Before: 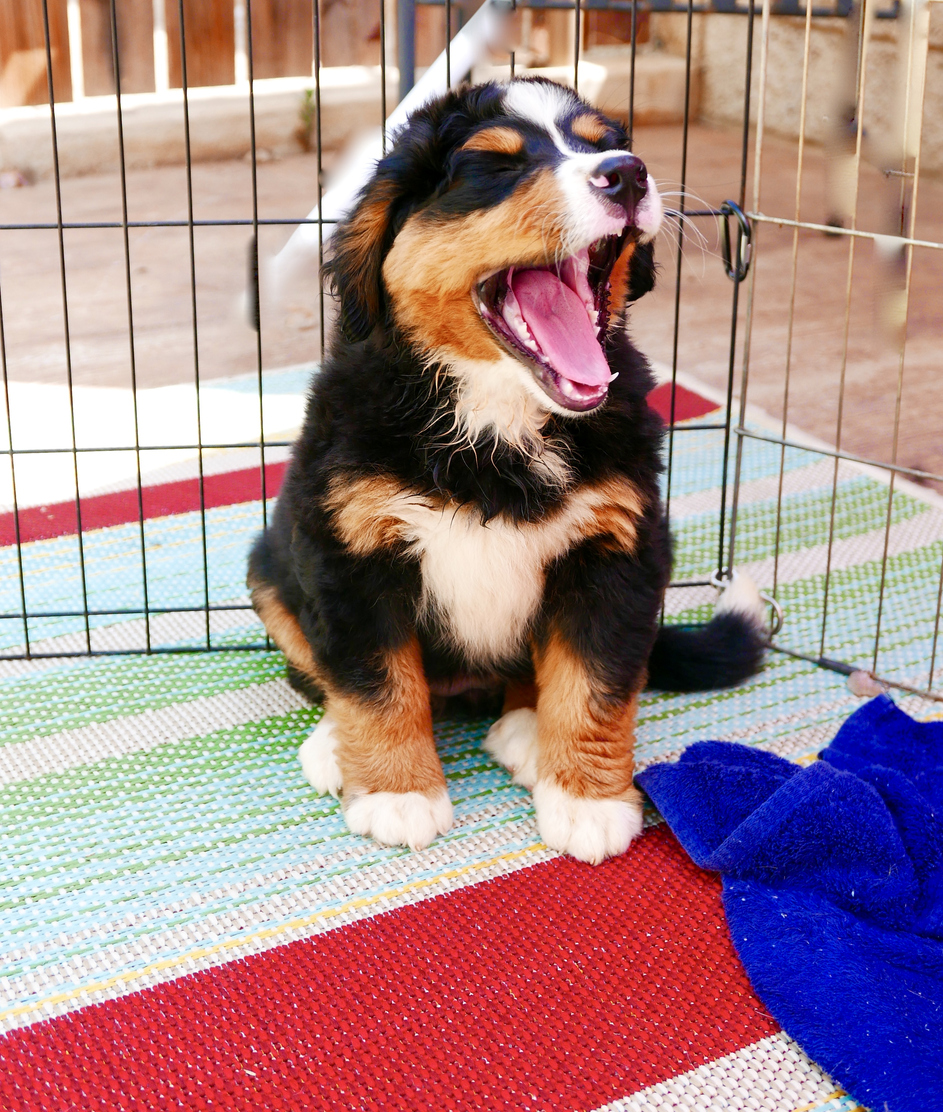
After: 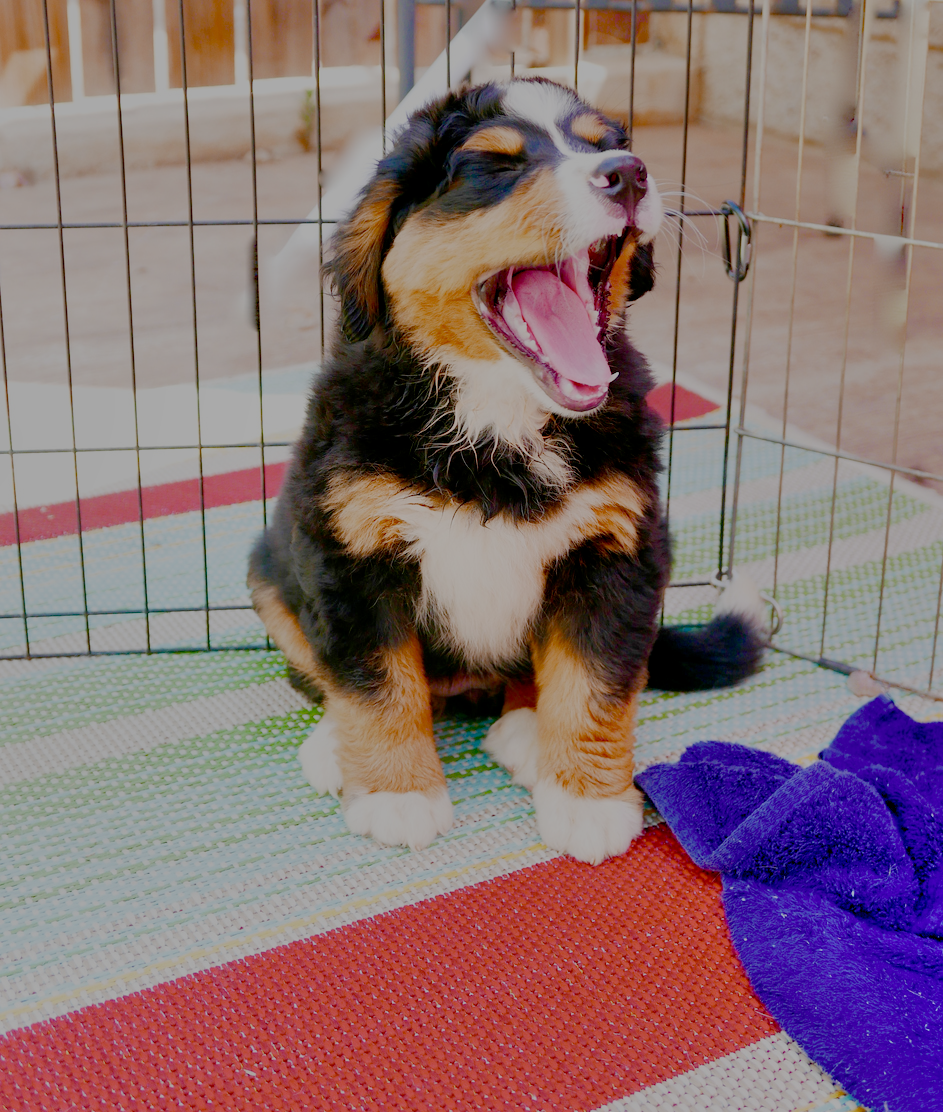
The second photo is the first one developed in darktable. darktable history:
filmic rgb: white relative exposure 8 EV, threshold 3 EV, structure ↔ texture 100%, target black luminance 0%, hardness 2.44, latitude 76.53%, contrast 0.562, shadows ↔ highlights balance 0%, preserve chrominance no, color science v4 (2020), iterations of high-quality reconstruction 10, type of noise poissonian, enable highlight reconstruction true
shadows and highlights: shadows 49, highlights -41, soften with gaussian
